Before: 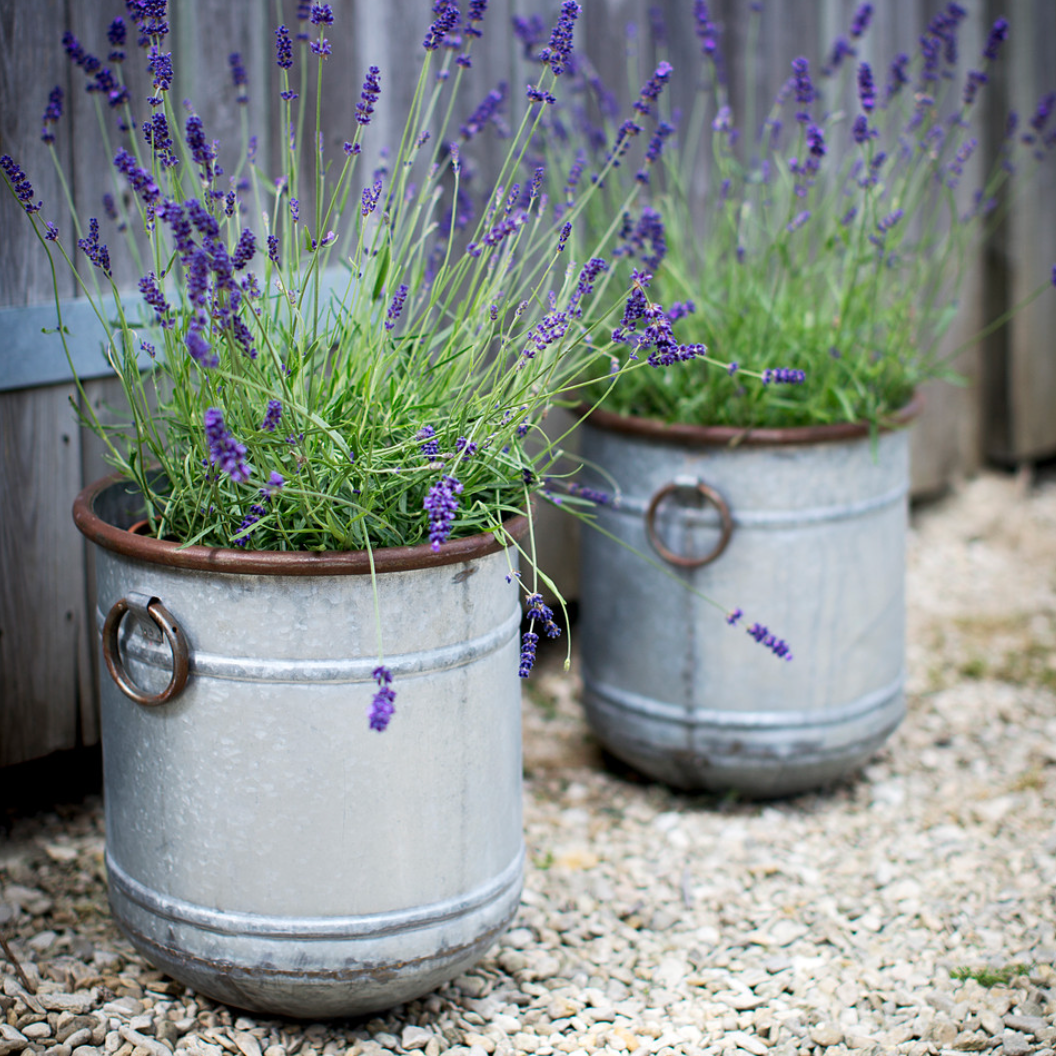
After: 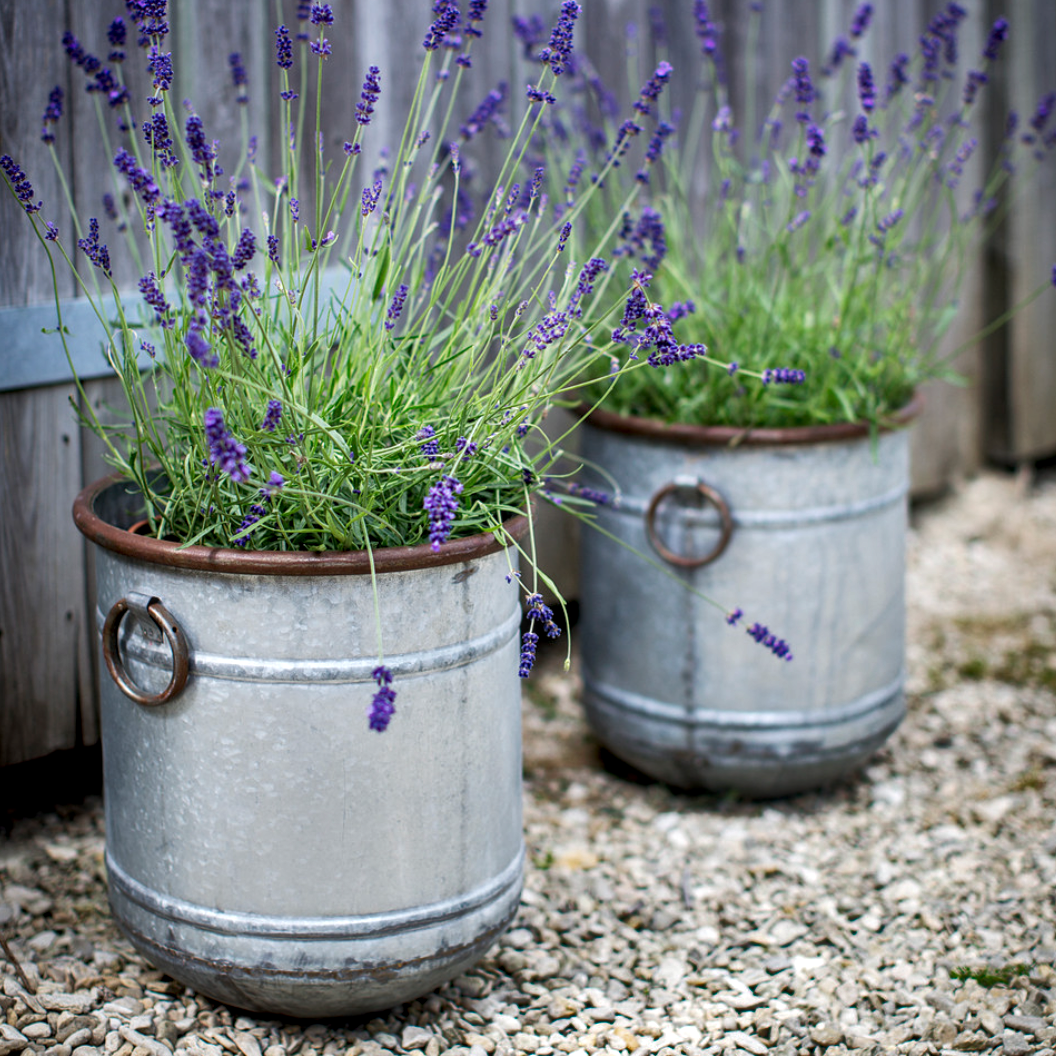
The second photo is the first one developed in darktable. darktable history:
local contrast: on, module defaults
shadows and highlights: radius 108.52, shadows 40.68, highlights -72.88, low approximation 0.01, soften with gaussian
